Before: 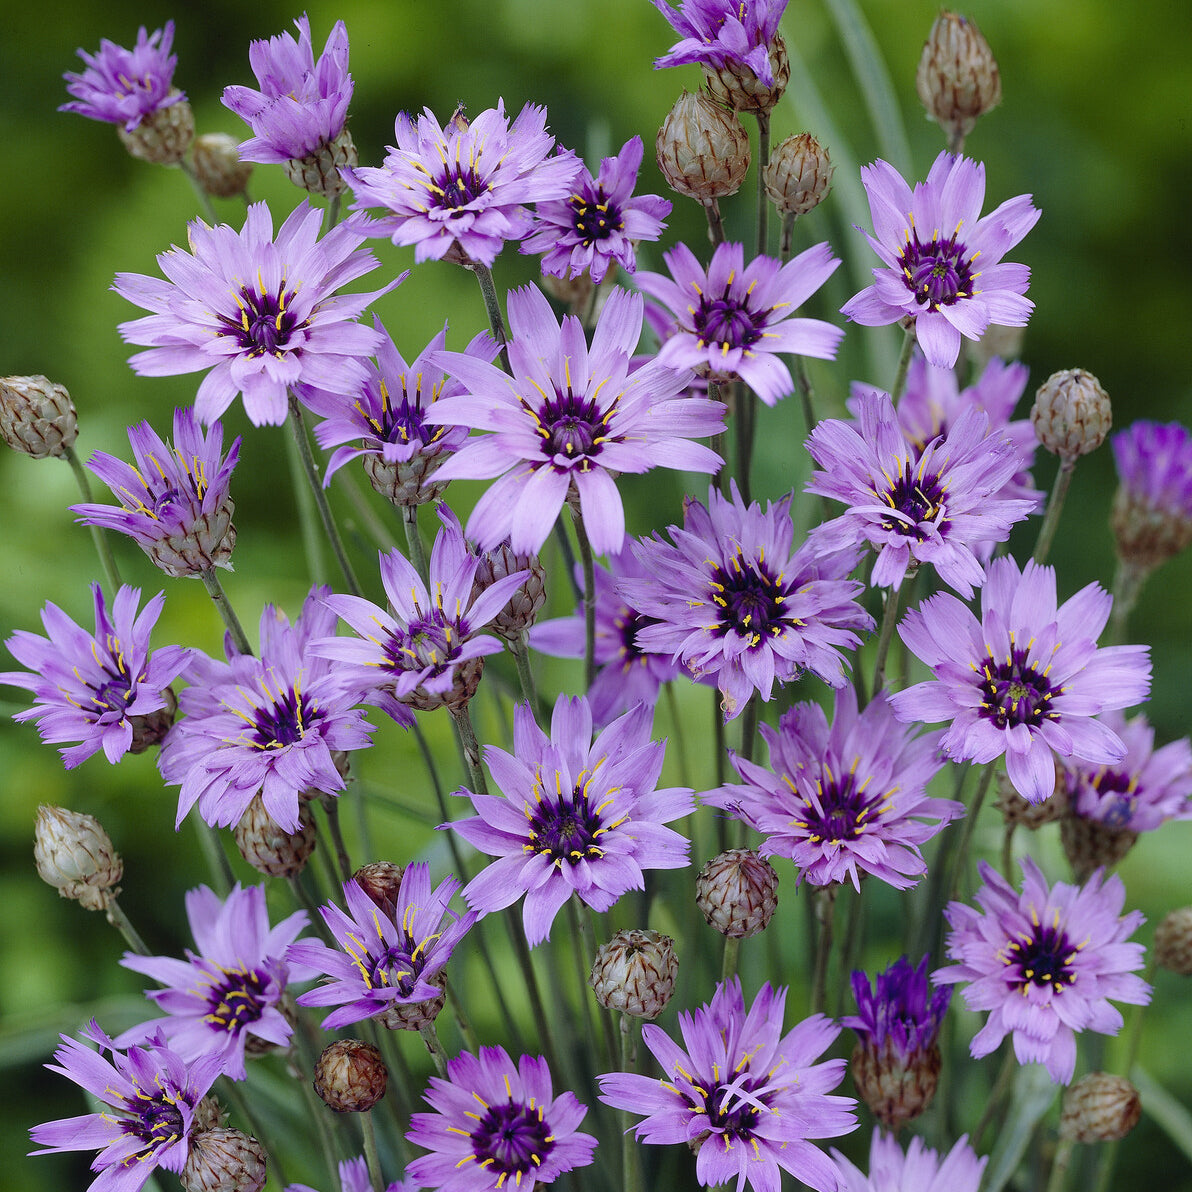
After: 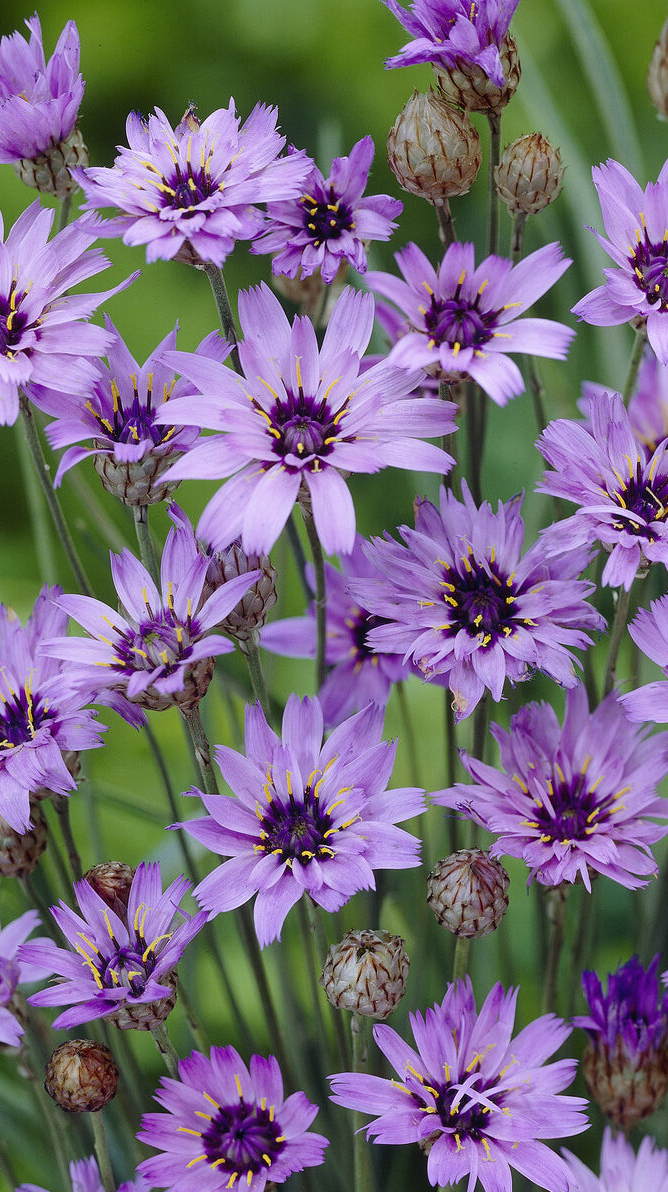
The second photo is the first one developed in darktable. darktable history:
crop and rotate: left 22.638%, right 21.268%
